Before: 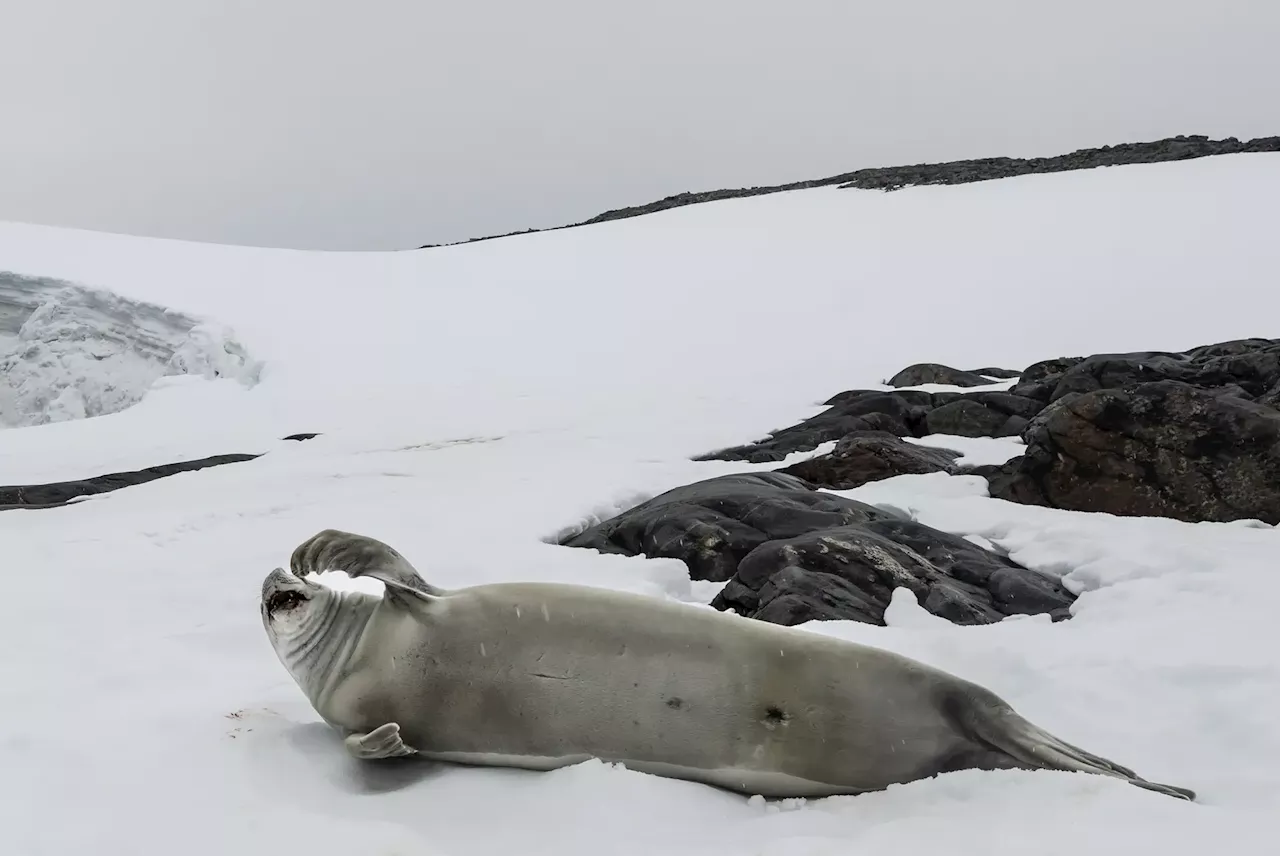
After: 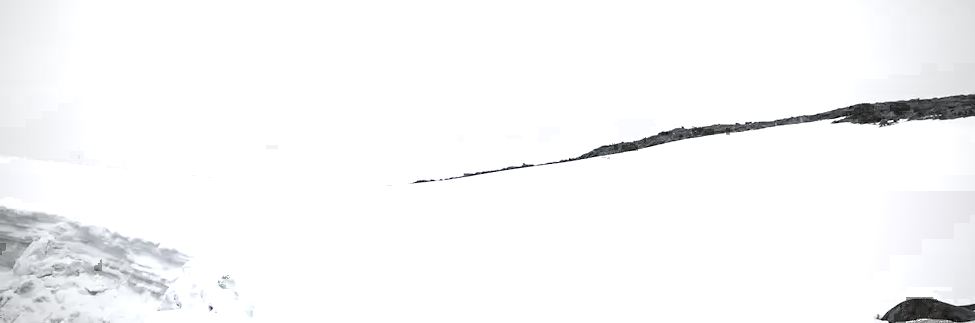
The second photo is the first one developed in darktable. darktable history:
shadows and highlights: shadows 11.11, white point adjustment 1.21, highlights -1.5, soften with gaussian
color zones: curves: ch0 [(0, 0.5) (0.125, 0.4) (0.25, 0.5) (0.375, 0.4) (0.5, 0.4) (0.625, 0.6) (0.75, 0.6) (0.875, 0.5)]; ch1 [(0, 0.4) (0.125, 0.5) (0.25, 0.4) (0.375, 0.4) (0.5, 0.4) (0.625, 0.4) (0.75, 0.5) (0.875, 0.4)]; ch2 [(0, 0.6) (0.125, 0.5) (0.25, 0.5) (0.375, 0.6) (0.5, 0.6) (0.625, 0.5) (0.75, 0.5) (0.875, 0.5)], process mode strong
vignetting: fall-off start 67.3%, saturation -0.656, width/height ratio 1.008
crop: left 0.537%, top 7.638%, right 23.28%, bottom 54.597%
